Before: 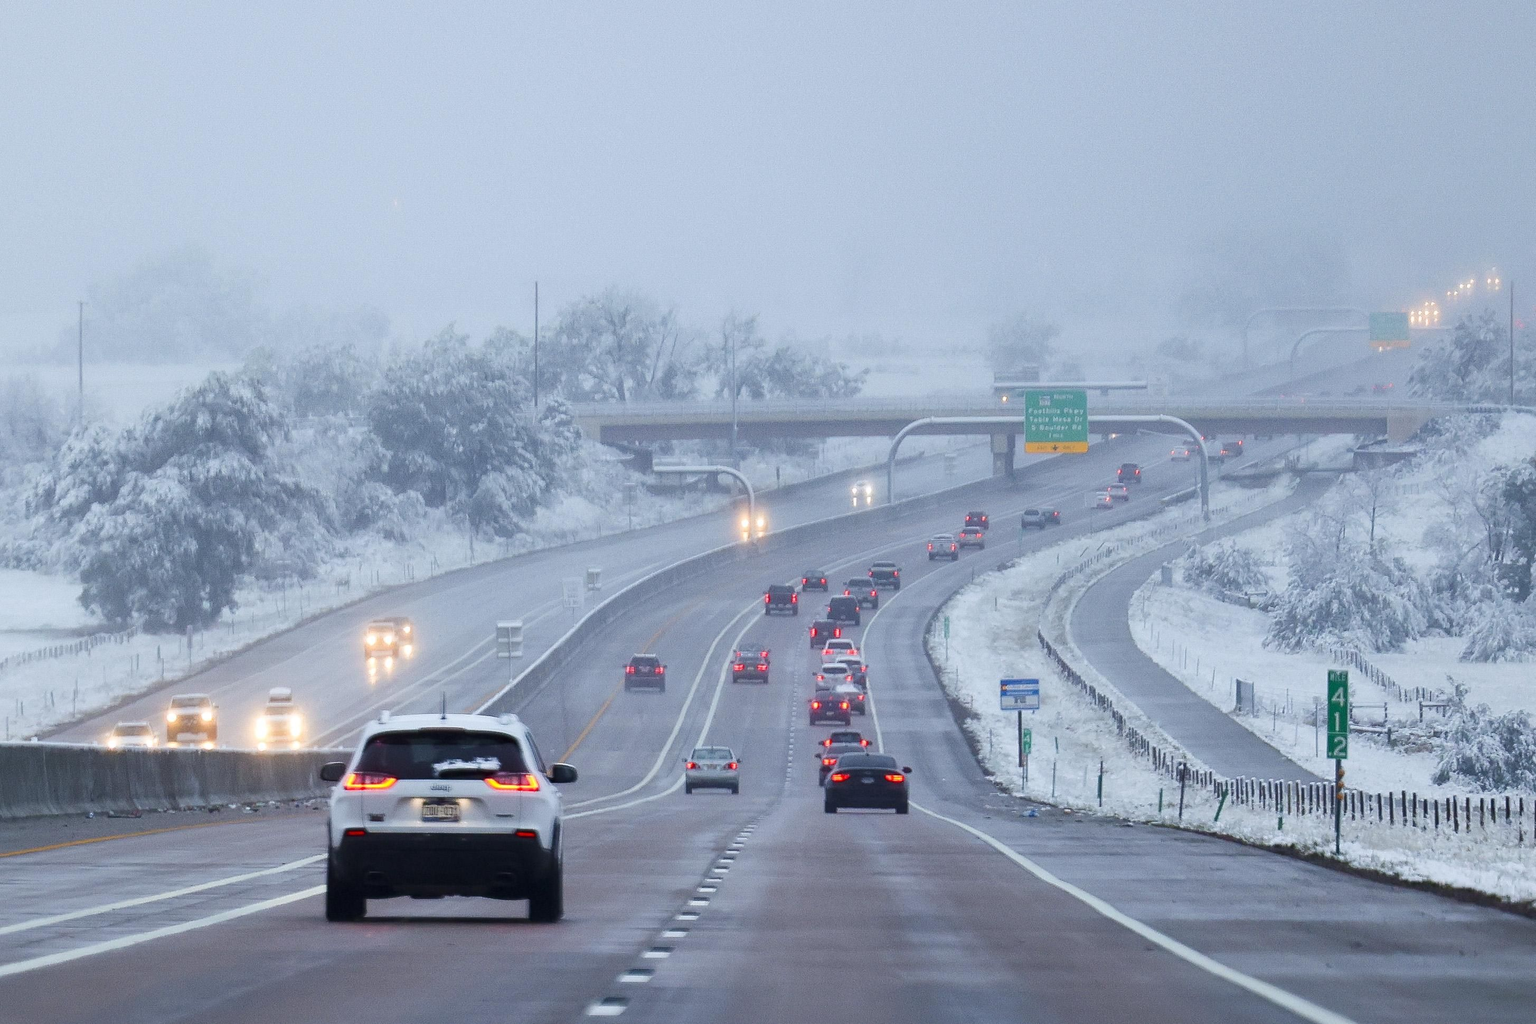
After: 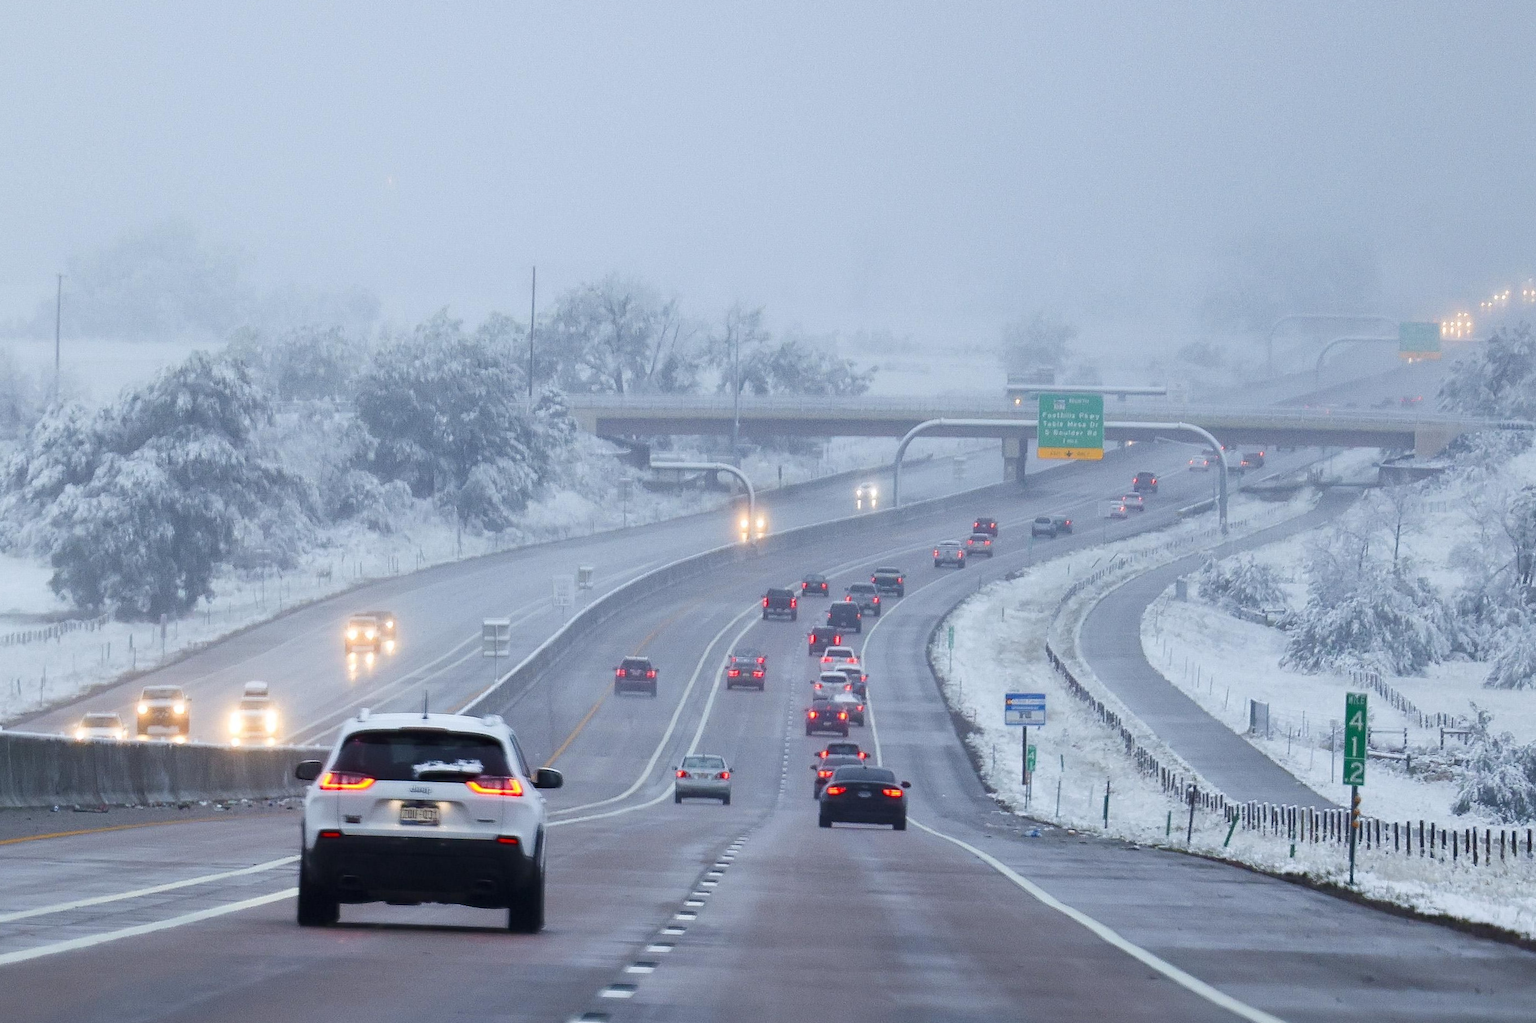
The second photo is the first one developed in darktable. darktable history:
crop and rotate: angle -1.56°
